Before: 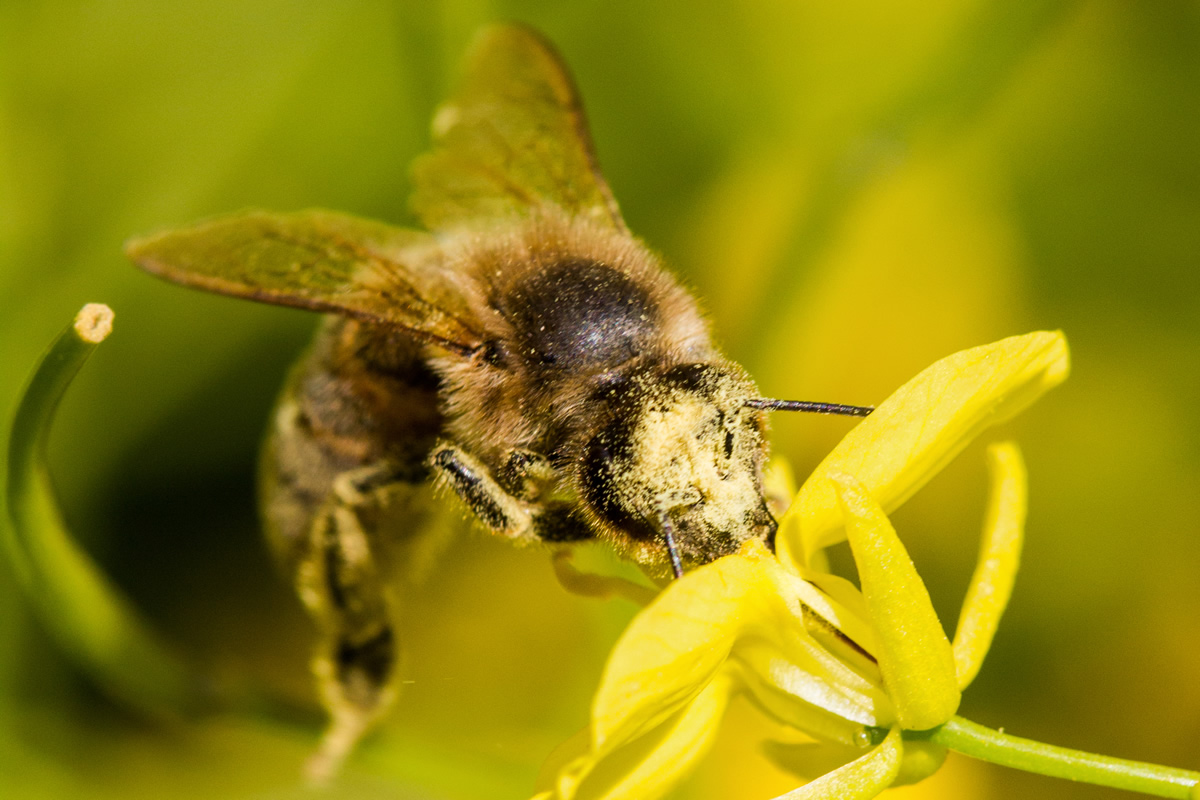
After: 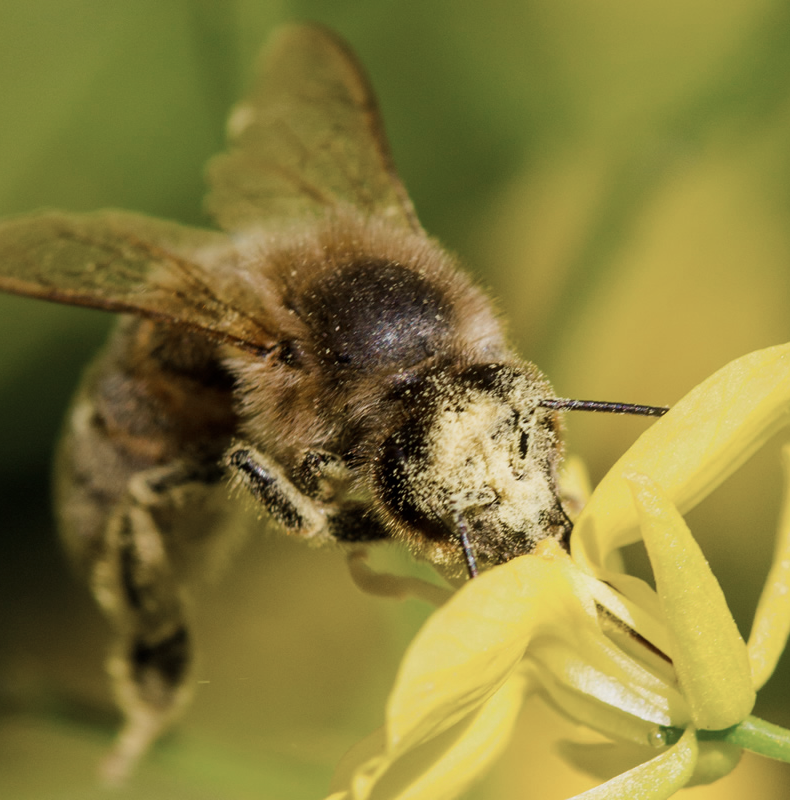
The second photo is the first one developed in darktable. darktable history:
color zones: curves: ch0 [(0, 0.5) (0.125, 0.4) (0.25, 0.5) (0.375, 0.4) (0.5, 0.4) (0.625, 0.35) (0.75, 0.35) (0.875, 0.5)]; ch1 [(0, 0.35) (0.125, 0.45) (0.25, 0.35) (0.375, 0.35) (0.5, 0.35) (0.625, 0.35) (0.75, 0.45) (0.875, 0.35)]; ch2 [(0, 0.6) (0.125, 0.5) (0.25, 0.5) (0.375, 0.6) (0.5, 0.6) (0.625, 0.5) (0.75, 0.5) (0.875, 0.5)]
tone equalizer: -8 EV 0.234 EV, -7 EV 0.381 EV, -6 EV 0.406 EV, -5 EV 0.249 EV, -3 EV -0.249 EV, -2 EV -0.437 EV, -1 EV -0.422 EV, +0 EV -0.22 EV, smoothing diameter 24.94%, edges refinement/feathering 5.73, preserve details guided filter
crop: left 17.096%, right 16.999%
